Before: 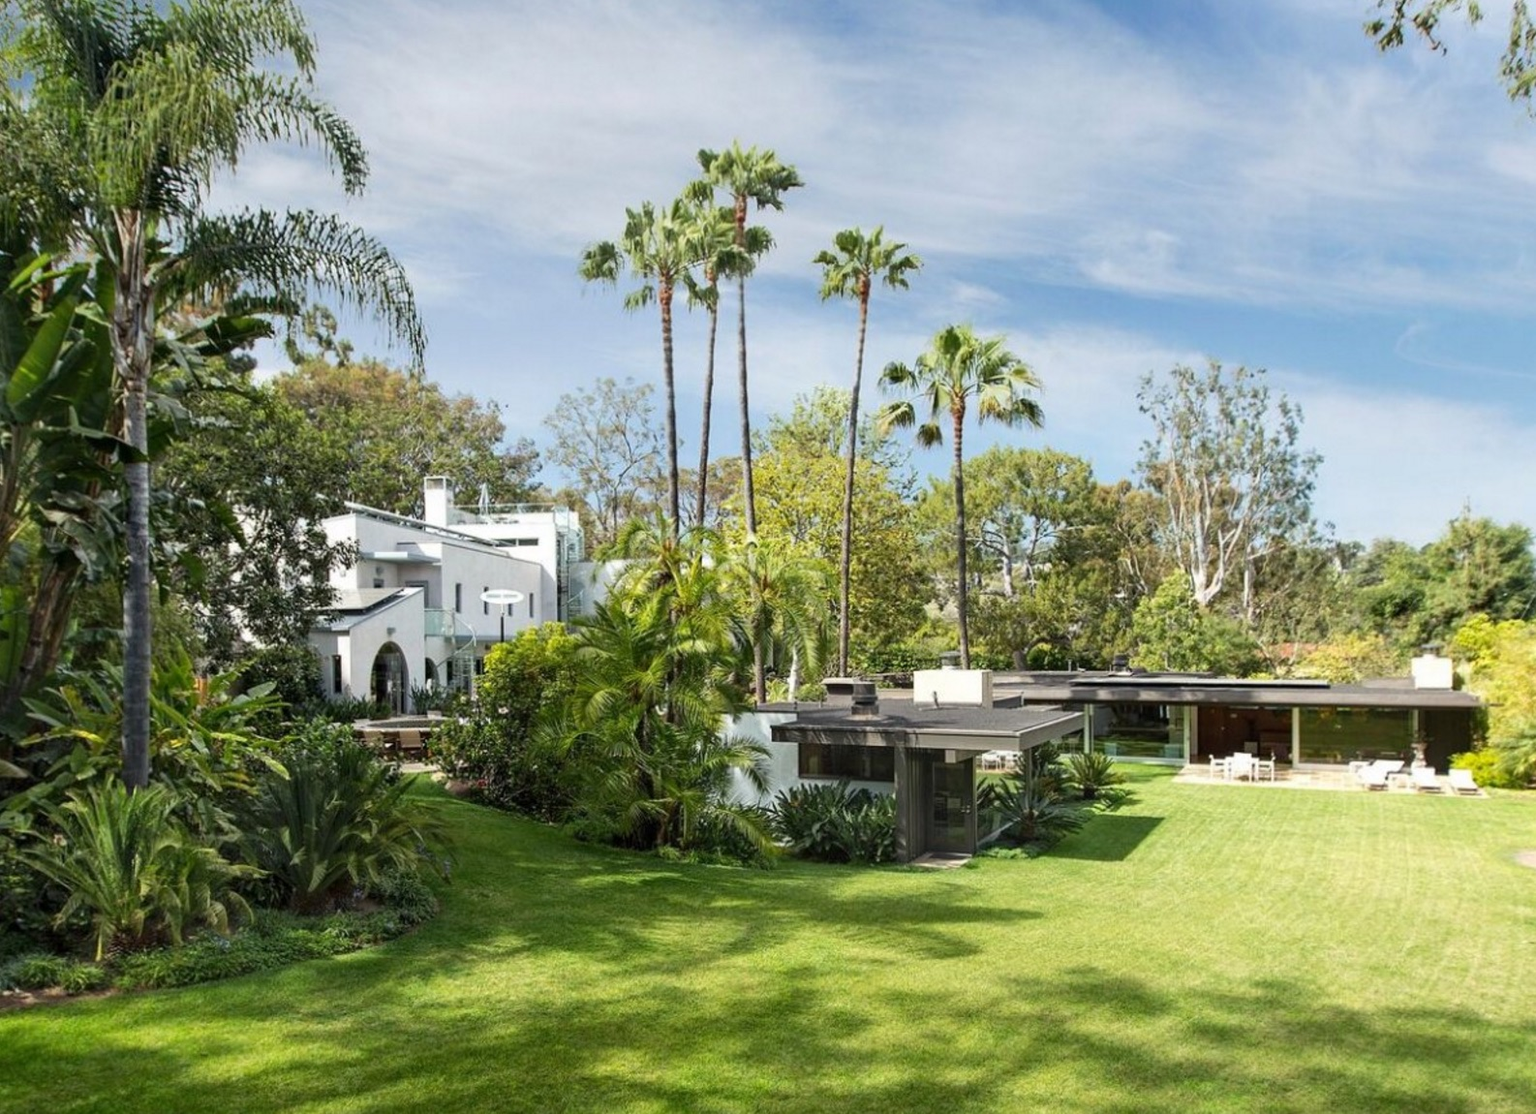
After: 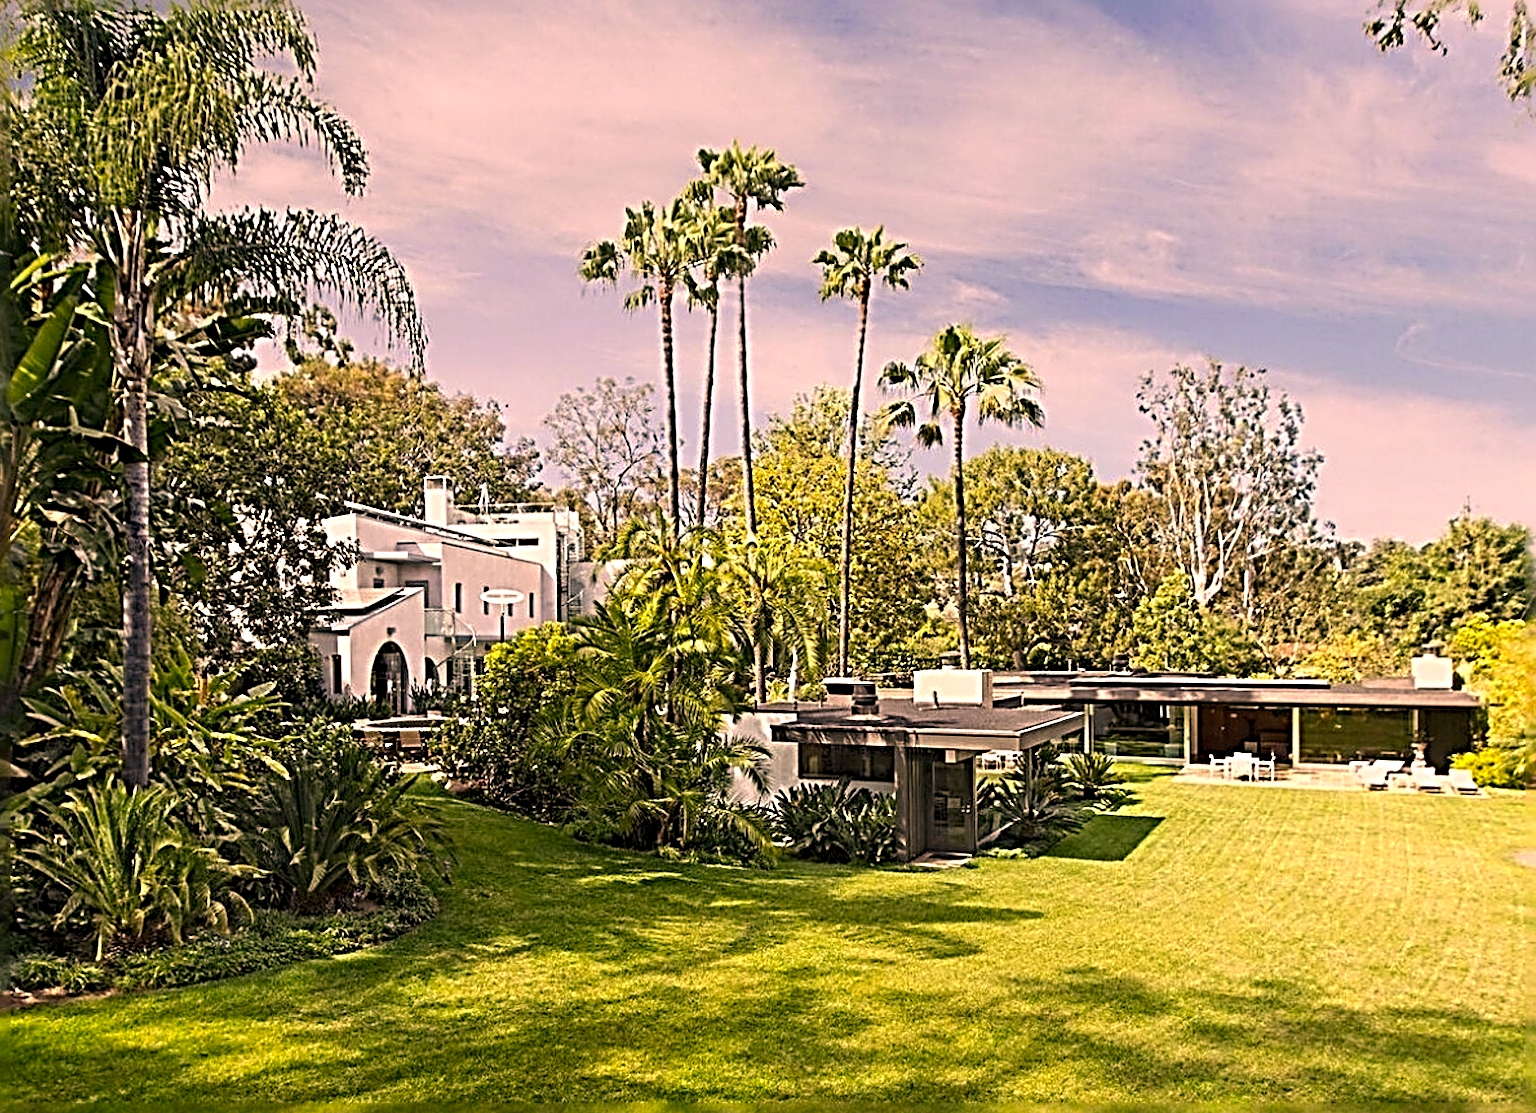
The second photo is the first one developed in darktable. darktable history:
sharpen: radius 4.008, amount 1.998
color correction: highlights a* 21.18, highlights b* 19.88
